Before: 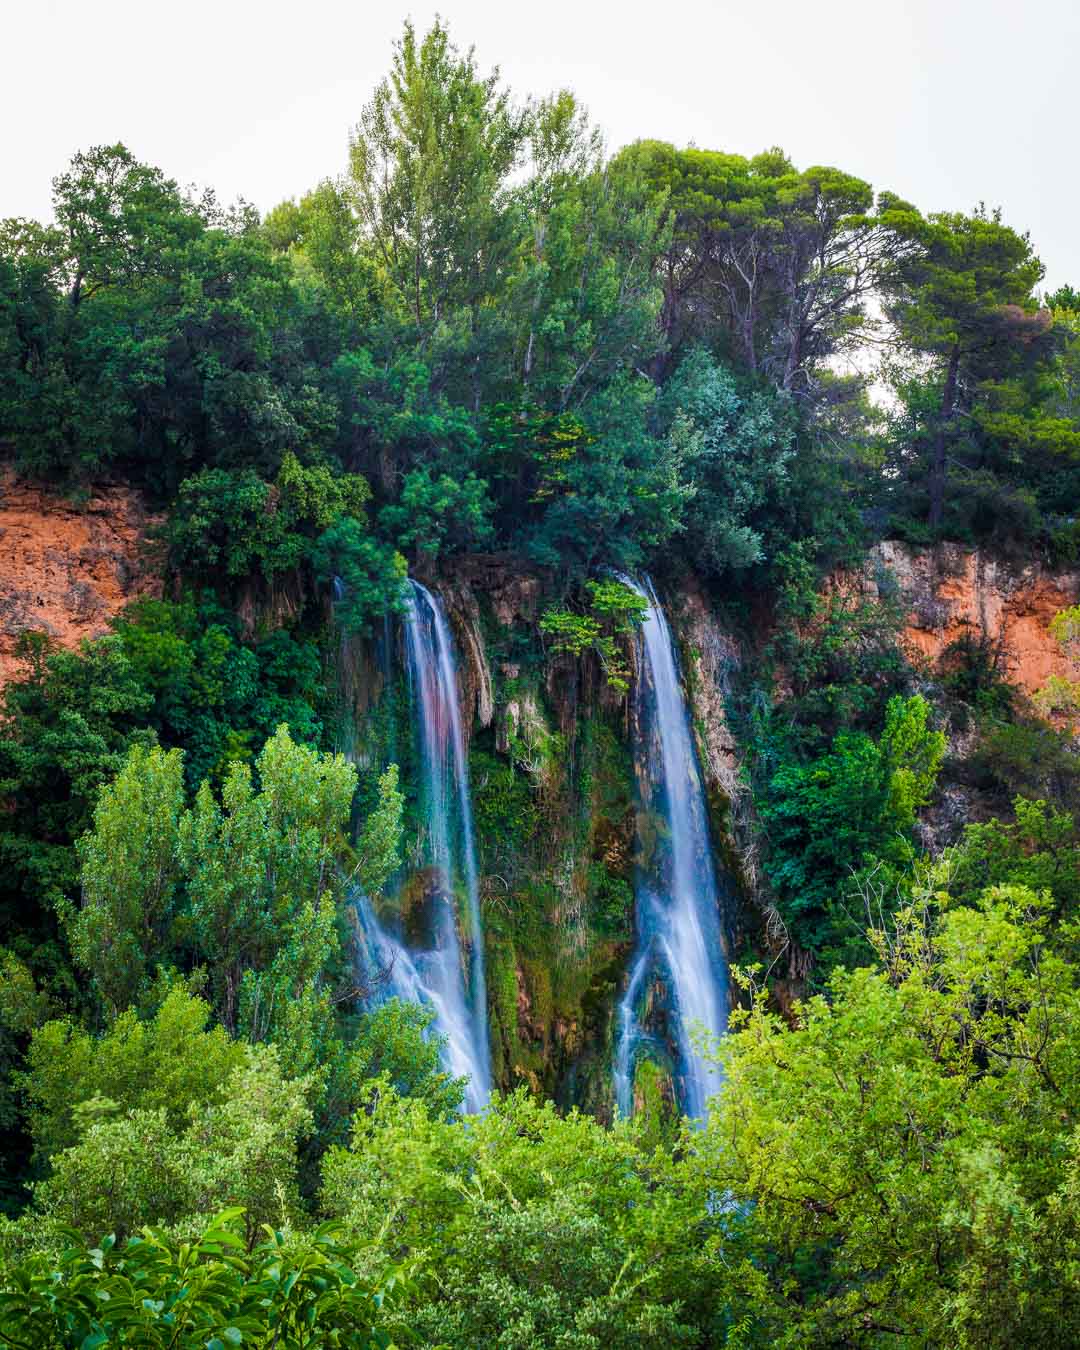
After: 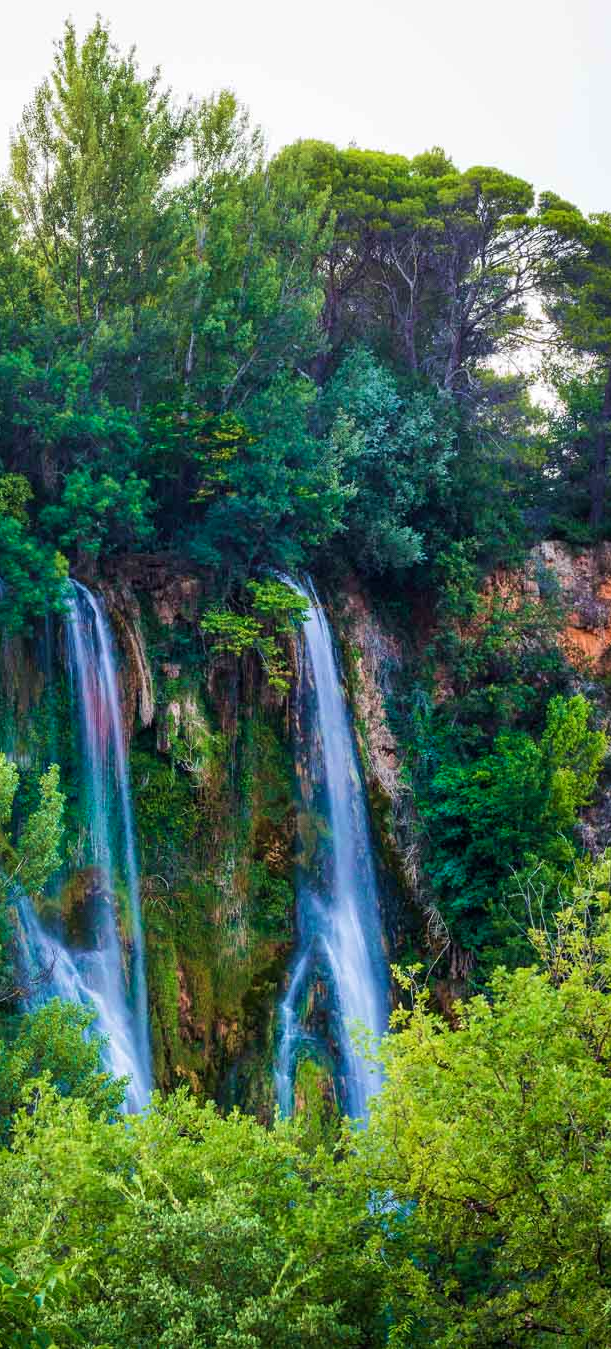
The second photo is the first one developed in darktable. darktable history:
crop: left 31.458%, top 0%, right 11.876%
velvia: on, module defaults
